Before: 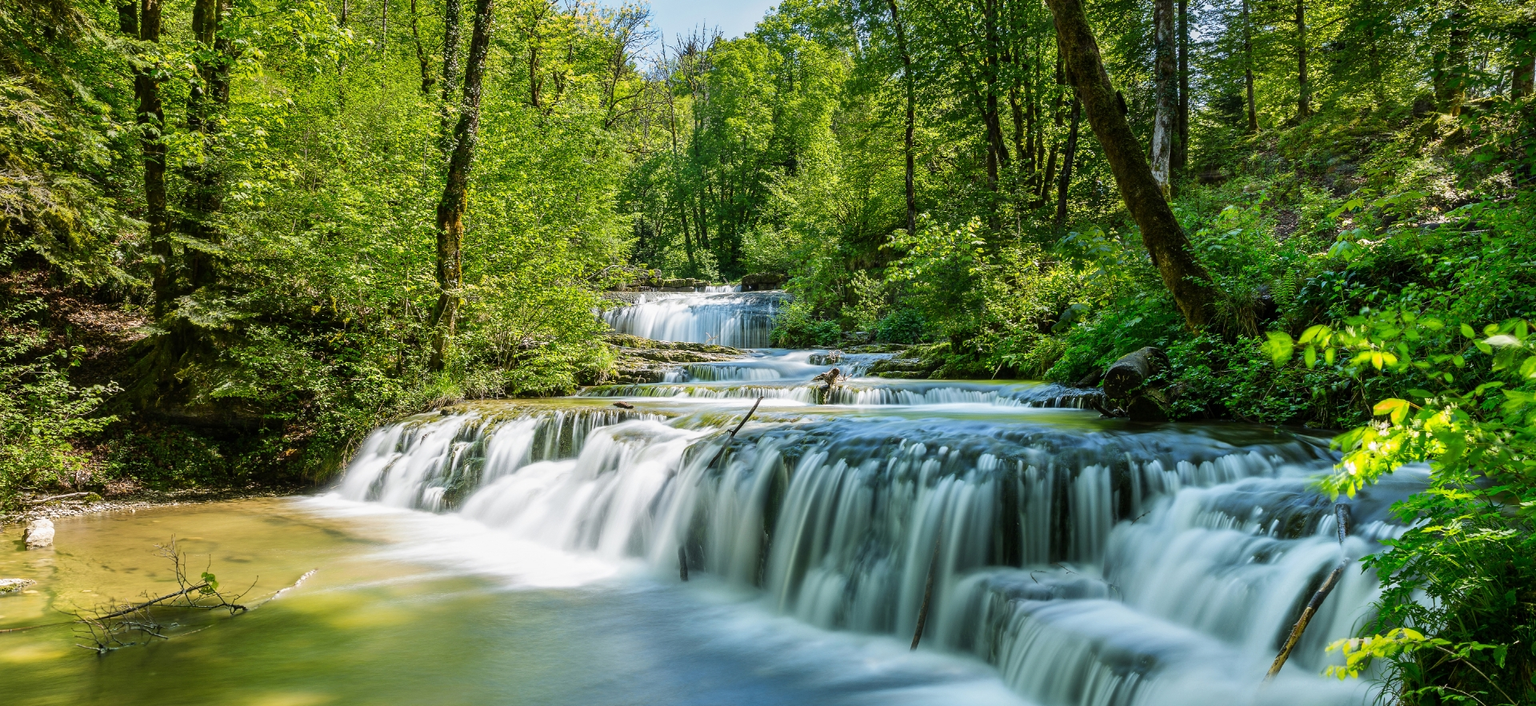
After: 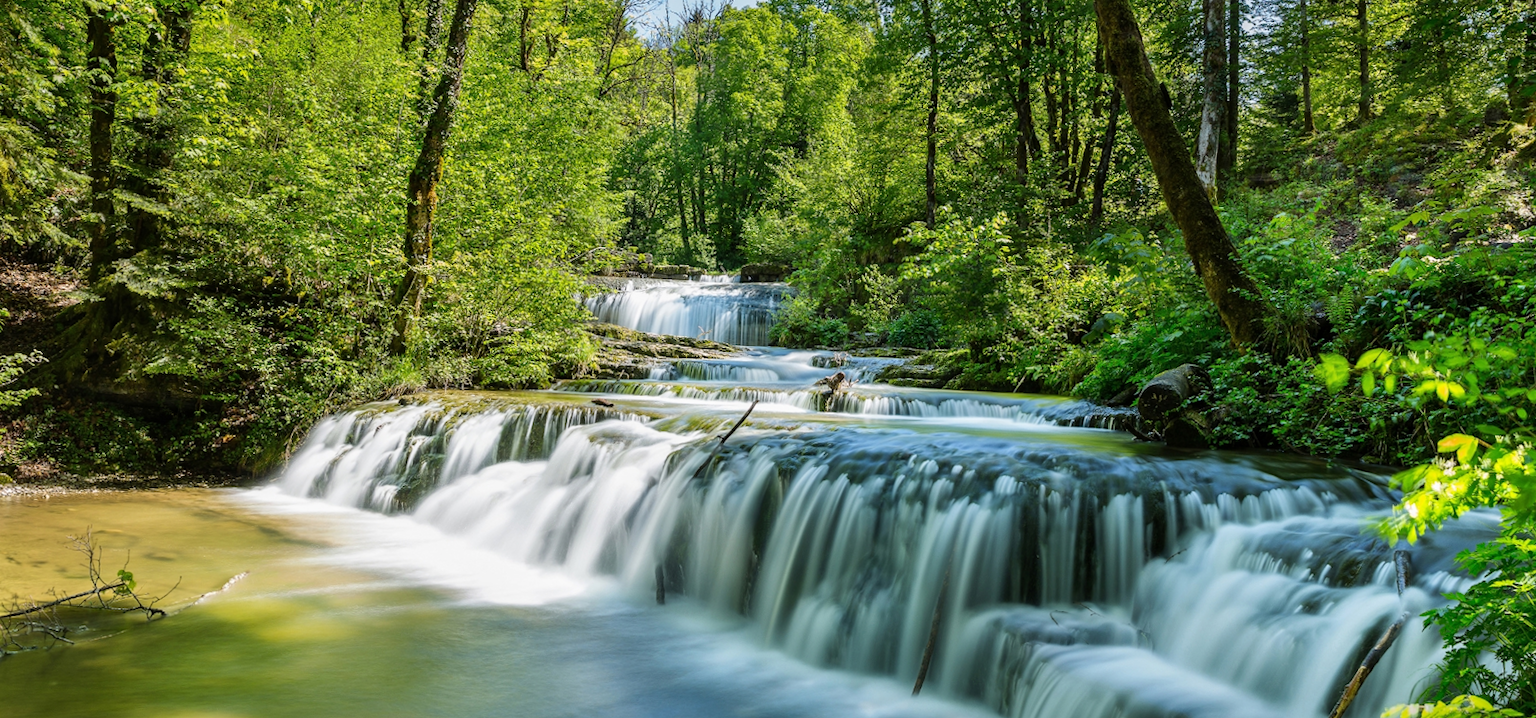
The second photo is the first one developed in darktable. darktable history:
crop and rotate: angle -2.38°
rotate and perspective: rotation 0.226°, lens shift (vertical) -0.042, crop left 0.023, crop right 0.982, crop top 0.006, crop bottom 0.994
shadows and highlights: shadows 22.7, highlights -48.71, soften with gaussian
